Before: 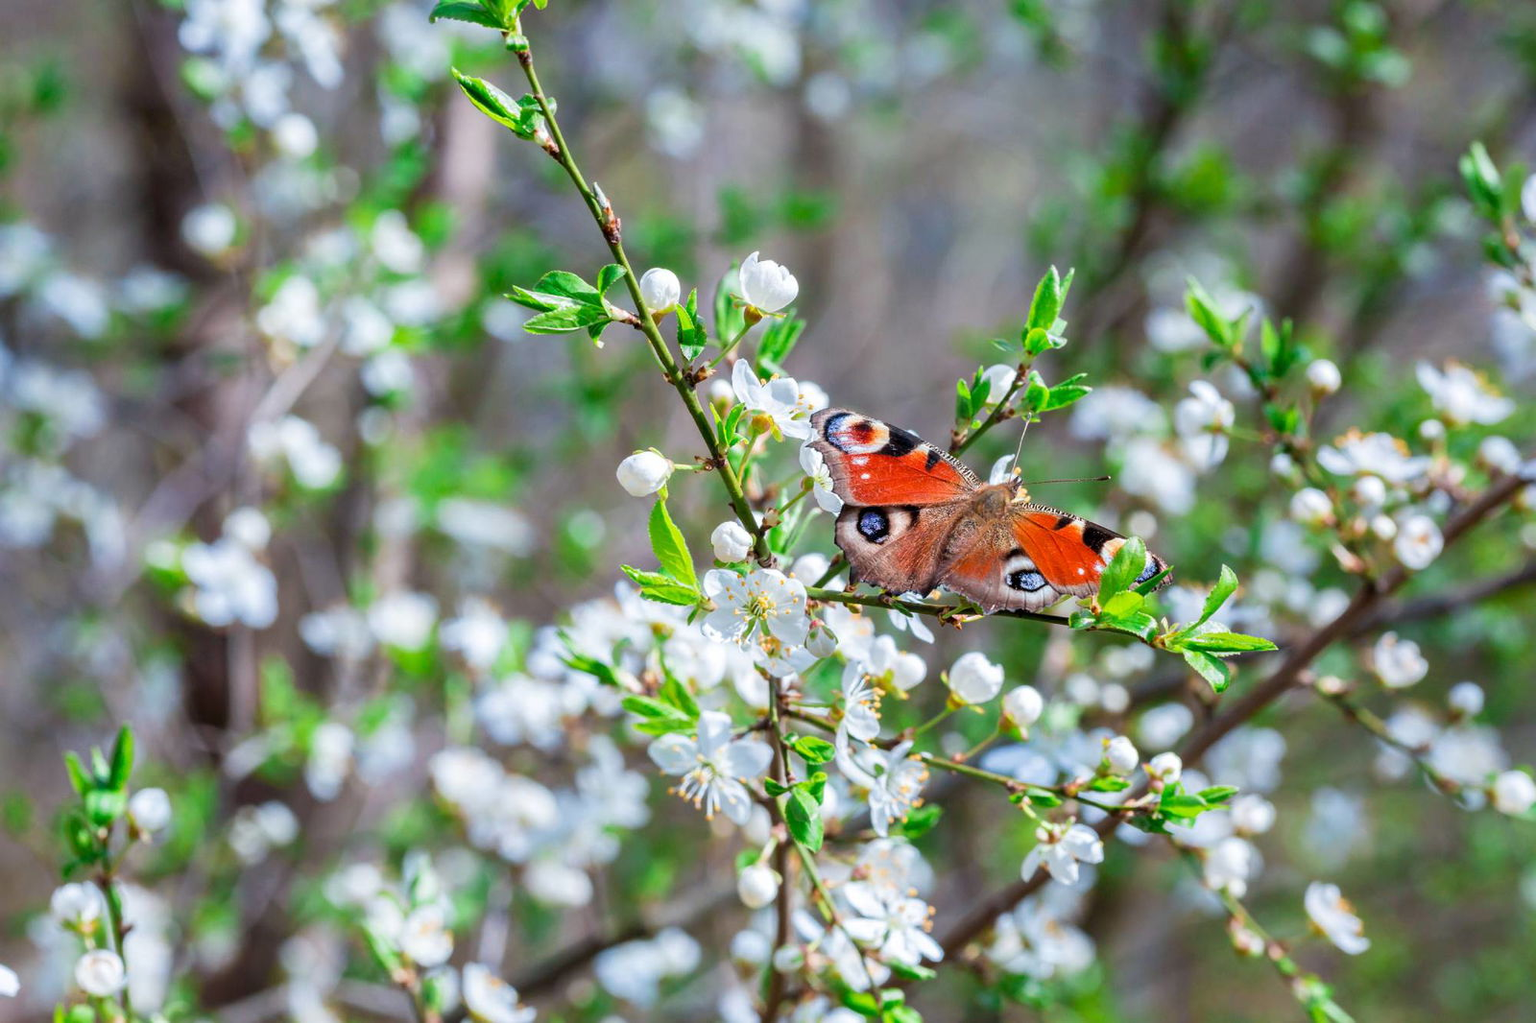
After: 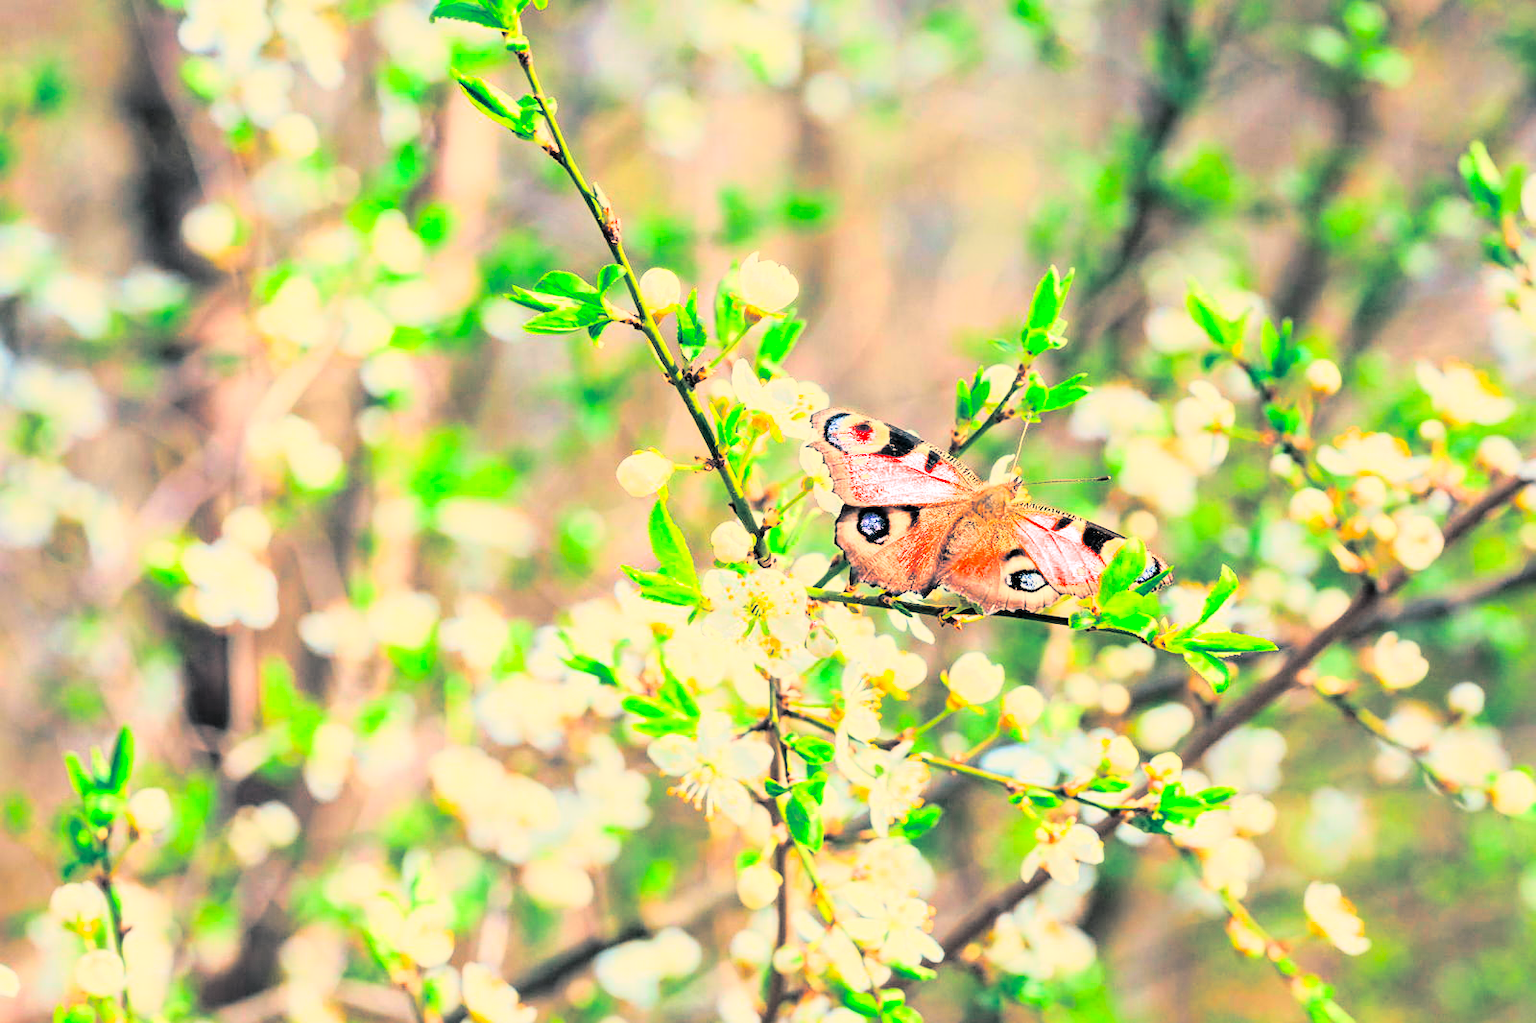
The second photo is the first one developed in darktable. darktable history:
contrast brightness saturation: contrast 0.2, brightness 0.2, saturation 0.8
white balance: red 1.138, green 0.996, blue 0.812
tone curve: curves: ch0 [(0, 0) (0.003, 0.003) (0.011, 0.01) (0.025, 0.023) (0.044, 0.041) (0.069, 0.064) (0.1, 0.094) (0.136, 0.143) (0.177, 0.205) (0.224, 0.281) (0.277, 0.367) (0.335, 0.457) (0.399, 0.542) (0.468, 0.629) (0.543, 0.711) (0.623, 0.788) (0.709, 0.863) (0.801, 0.912) (0.898, 0.955) (1, 1)], color space Lab, independent channels, preserve colors none
split-toning: shadows › hue 205.2°, shadows › saturation 0.43, highlights › hue 54°, highlights › saturation 0.54
sharpen: amount 0.2
